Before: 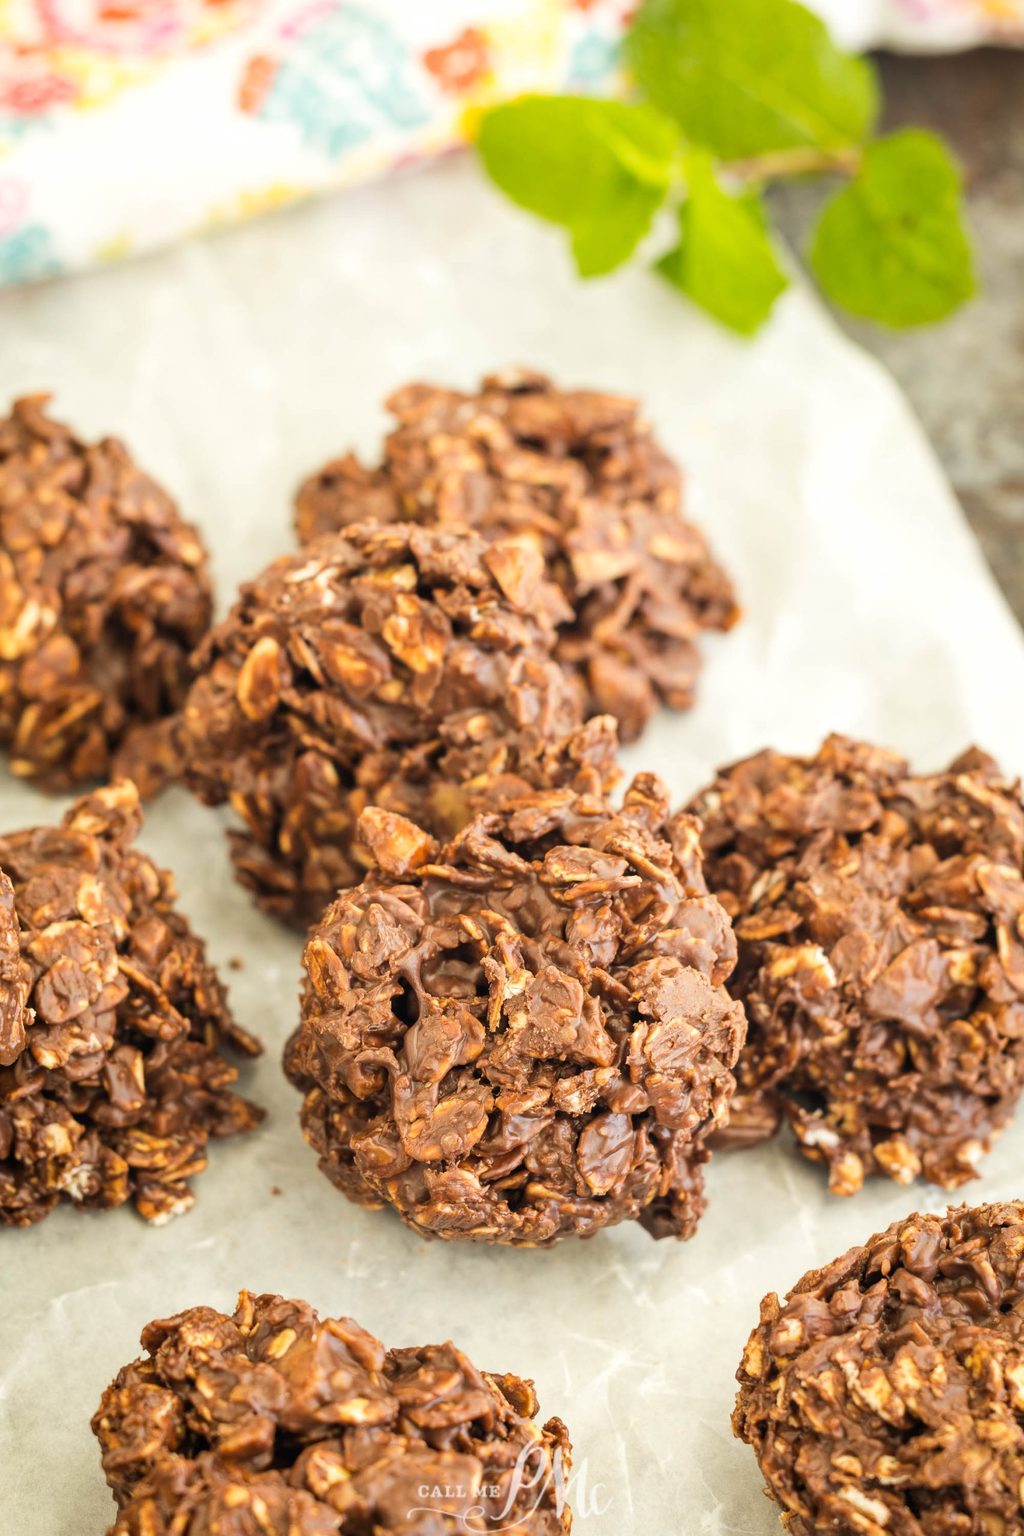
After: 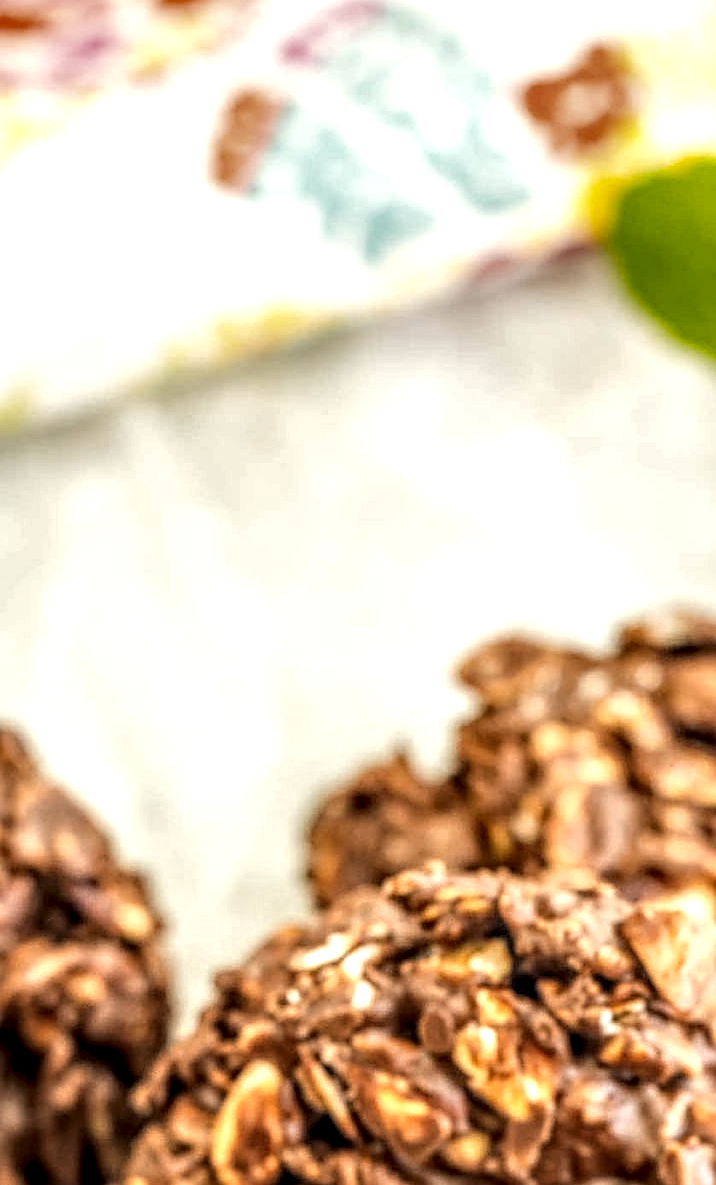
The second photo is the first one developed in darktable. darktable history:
crop and rotate: left 10.817%, top 0.062%, right 47.194%, bottom 53.626%
local contrast: highlights 0%, shadows 0%, detail 300%, midtone range 0.3
sharpen: on, module defaults
